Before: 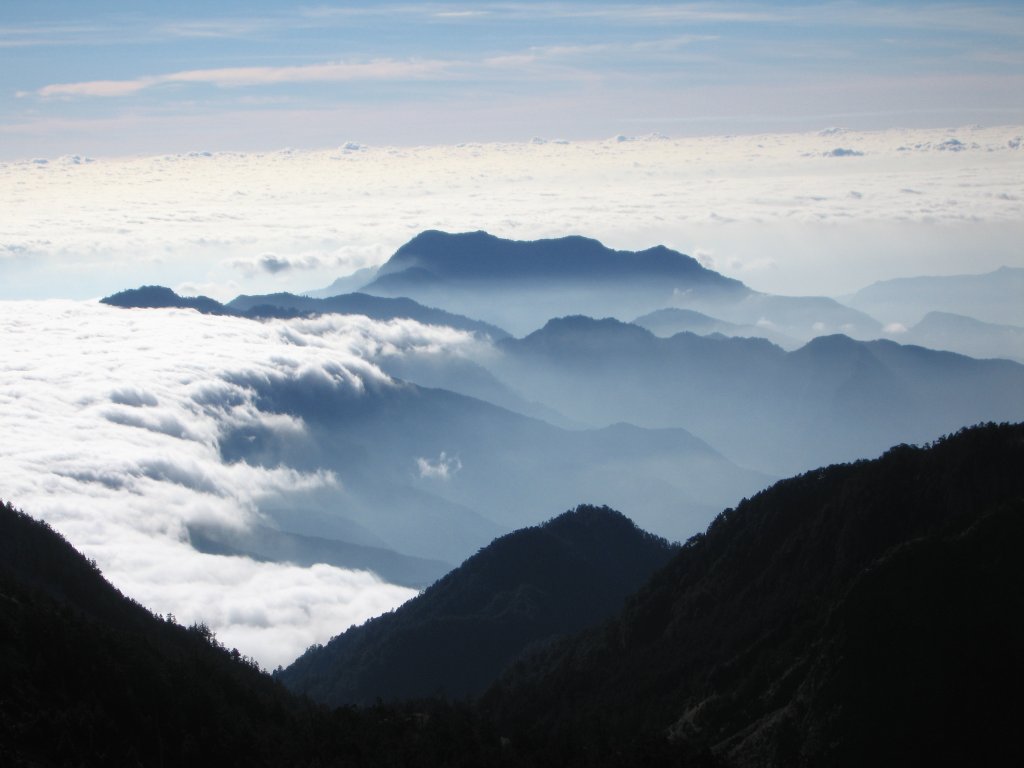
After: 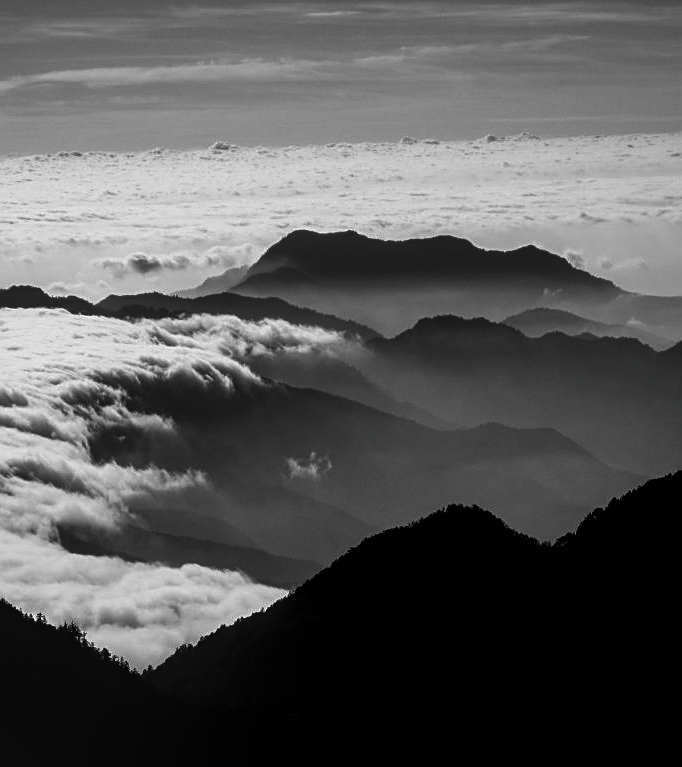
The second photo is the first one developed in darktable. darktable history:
haze removal: compatibility mode true, adaptive false
local contrast: on, module defaults
exposure: exposure -0.069 EV, compensate highlight preservation false
sharpen: on, module defaults
crop and rotate: left 12.749%, right 20.574%
contrast brightness saturation: contrast -0.038, brightness -0.6, saturation -0.992
color balance rgb: linear chroma grading › global chroma 41.867%, perceptual saturation grading › global saturation 35.283%
